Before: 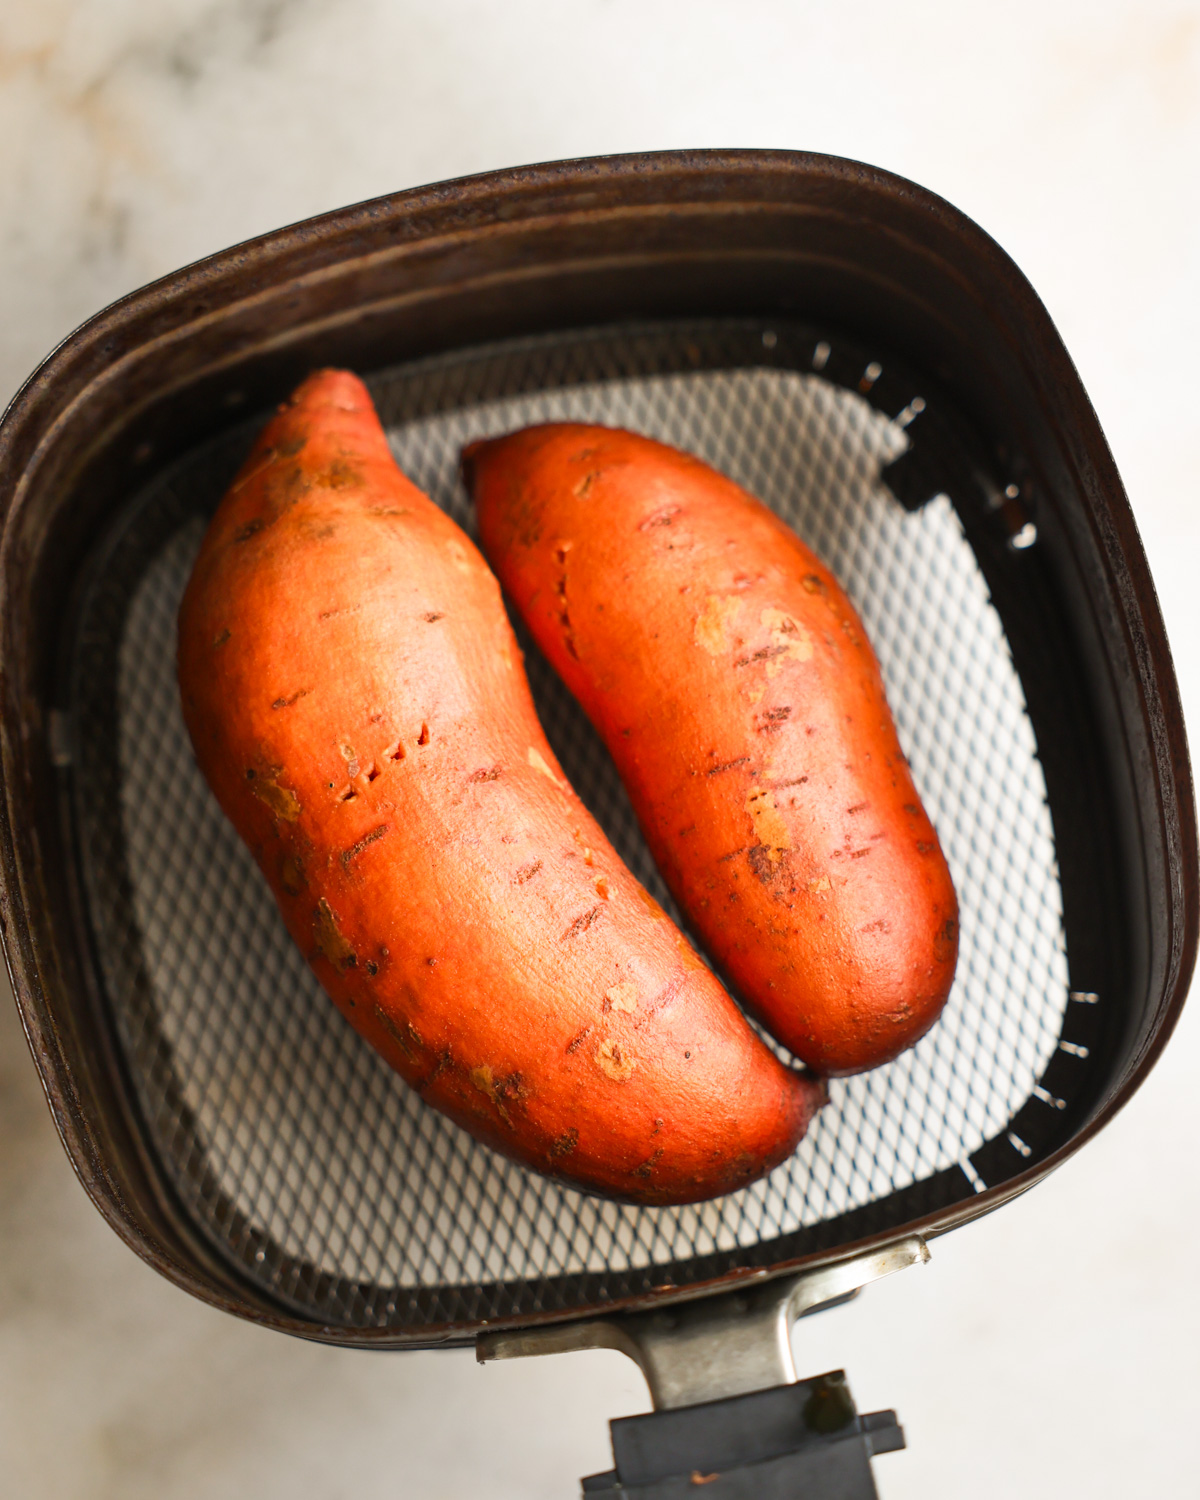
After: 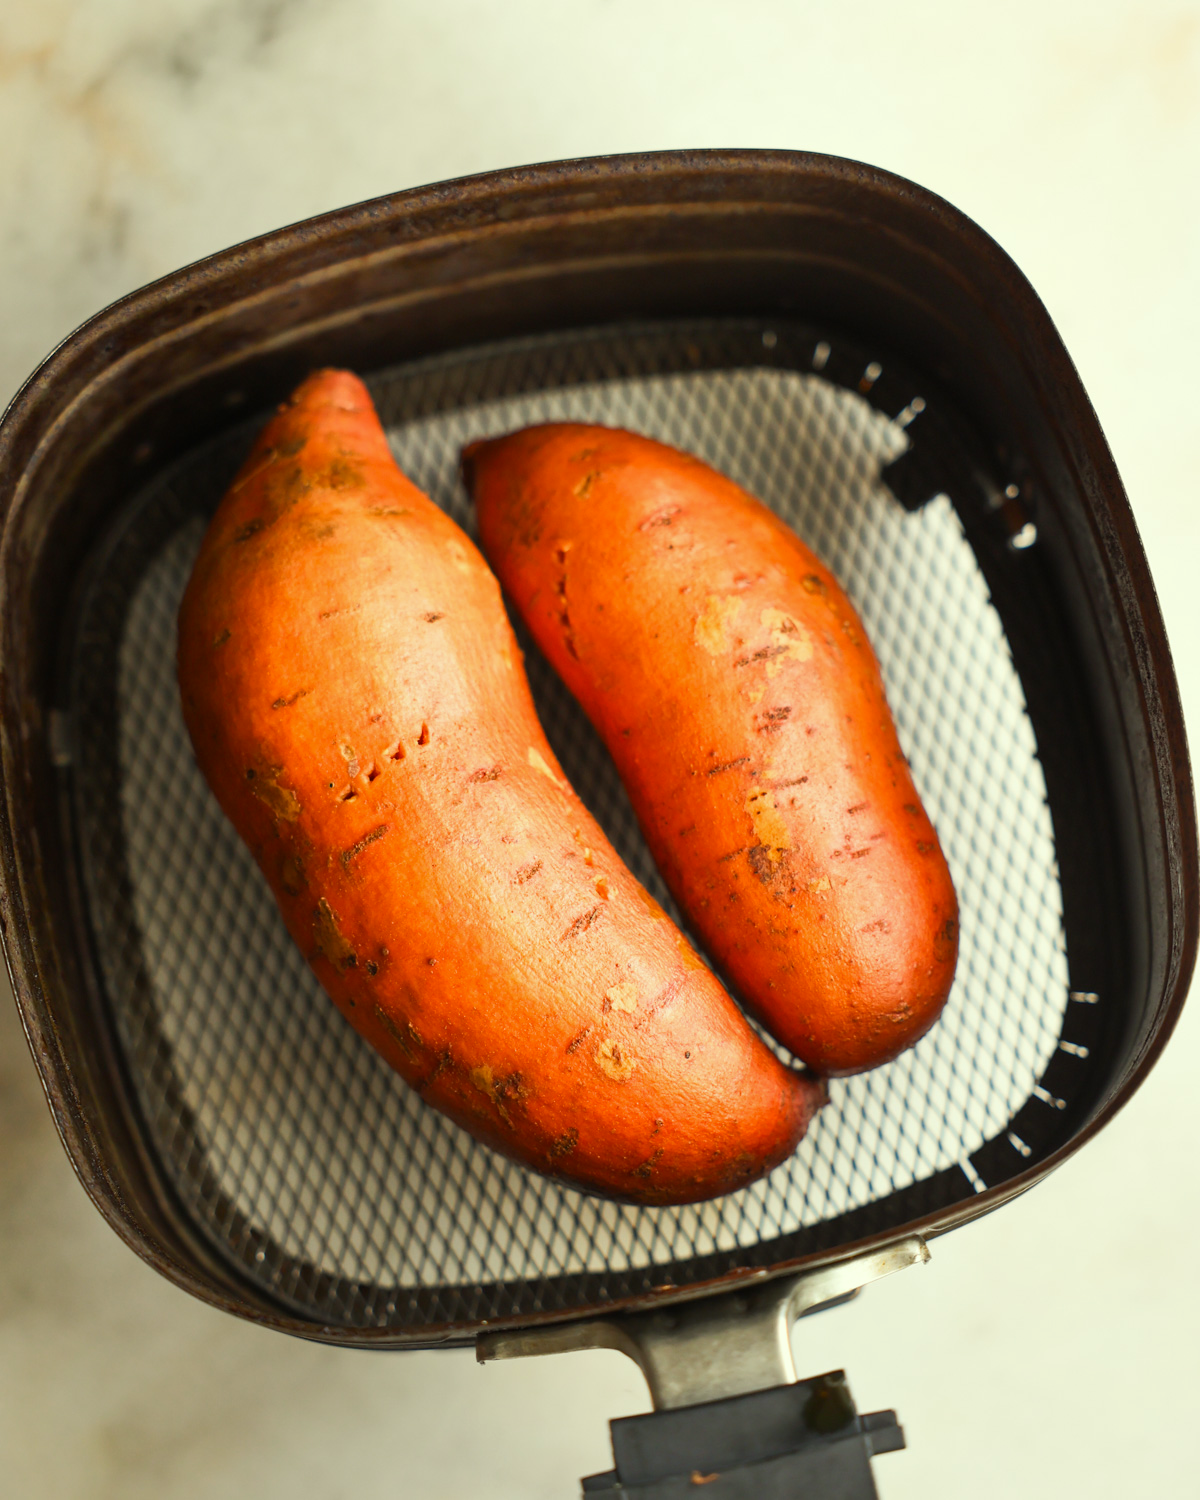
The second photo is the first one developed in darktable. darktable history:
color correction: highlights a* -5.93, highlights b* 11.12
